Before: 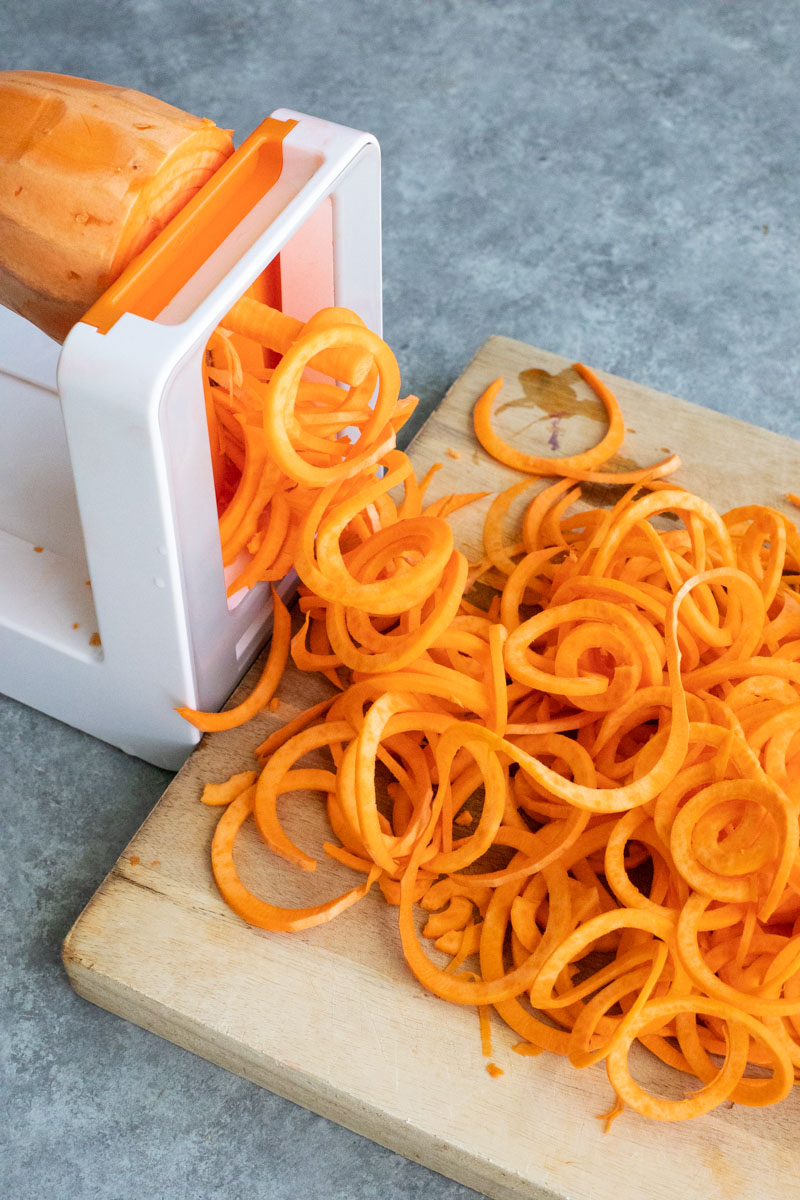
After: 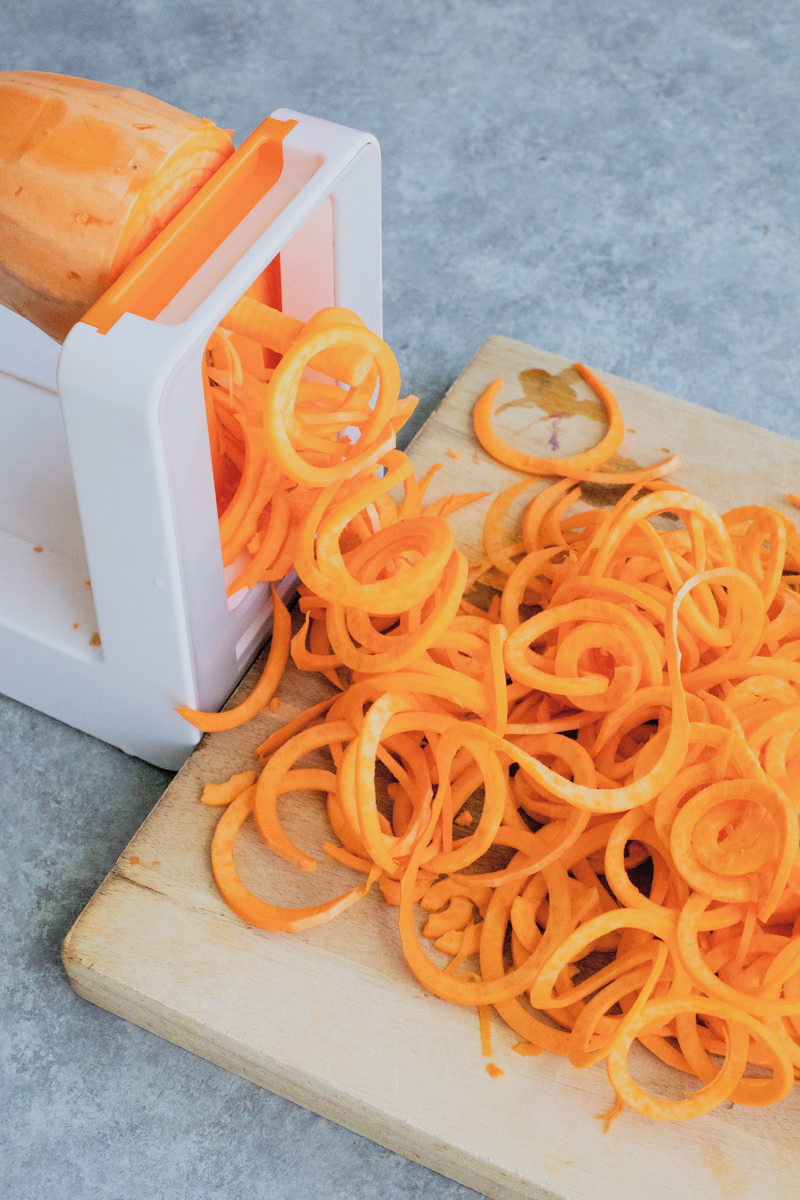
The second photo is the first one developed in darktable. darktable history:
shadows and highlights: shadows 25, highlights -25
filmic rgb: black relative exposure -7.65 EV, white relative exposure 4.56 EV, hardness 3.61, contrast 1.05
contrast brightness saturation: brightness 0.15
white balance: red 0.98, blue 1.034
